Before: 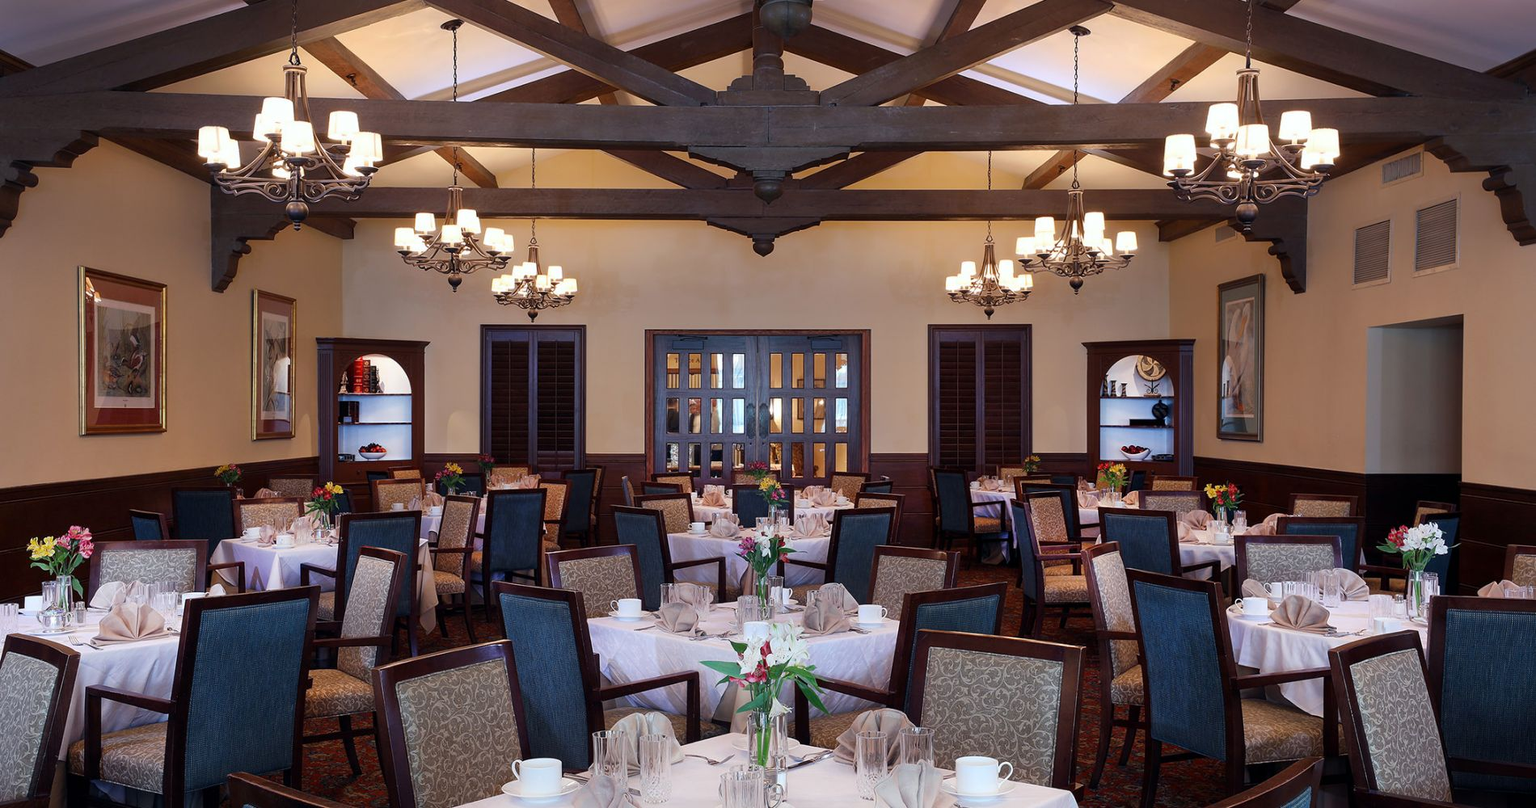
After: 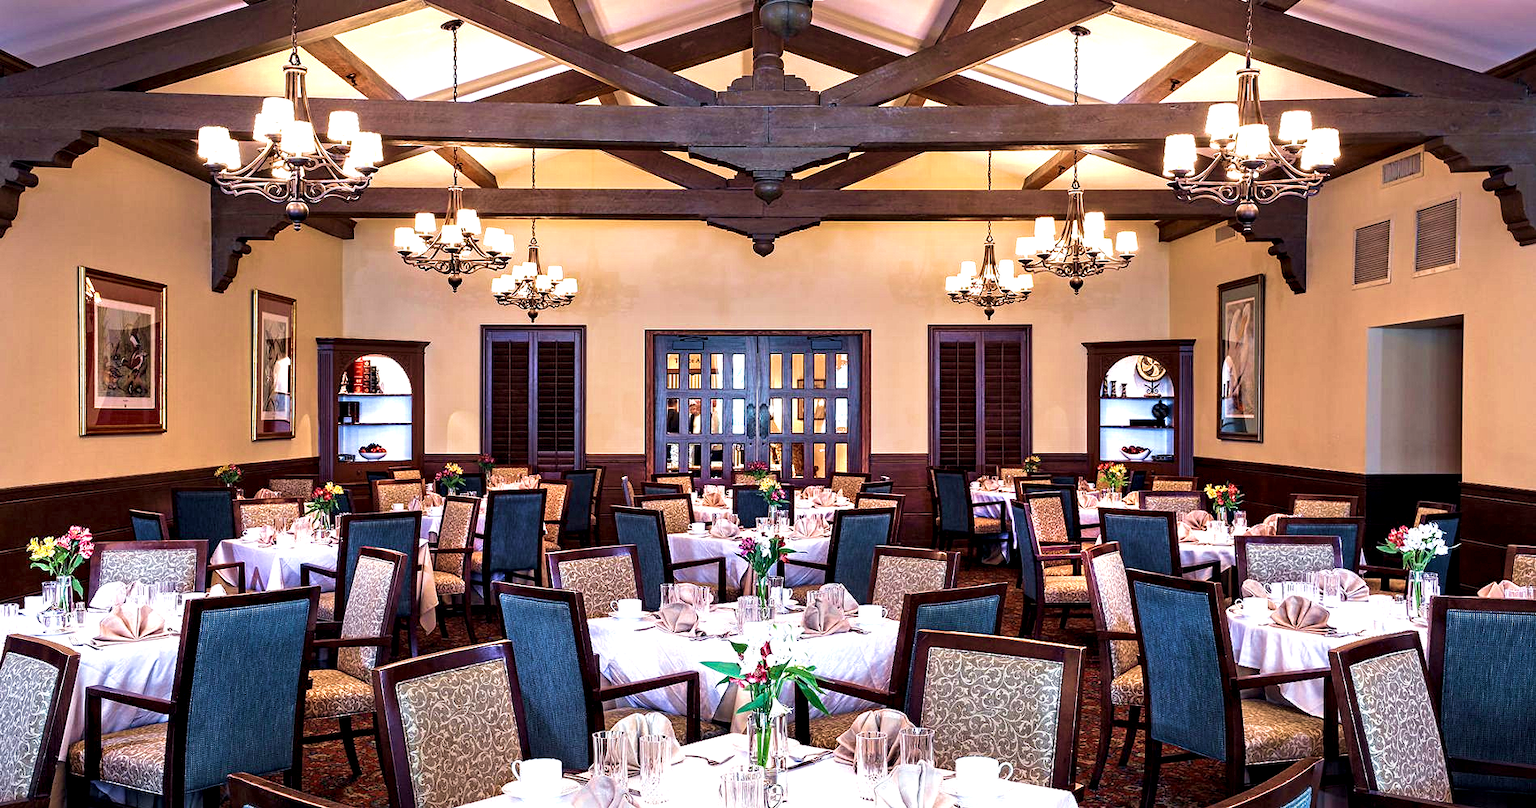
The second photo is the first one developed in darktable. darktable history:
velvia: strength 50%
contrast equalizer: octaves 7, y [[0.5, 0.542, 0.583, 0.625, 0.667, 0.708], [0.5 ×6], [0.5 ×6], [0 ×6], [0 ×6]]
exposure: black level correction 0.001, exposure 0.955 EV, compensate exposure bias true, compensate highlight preservation false
